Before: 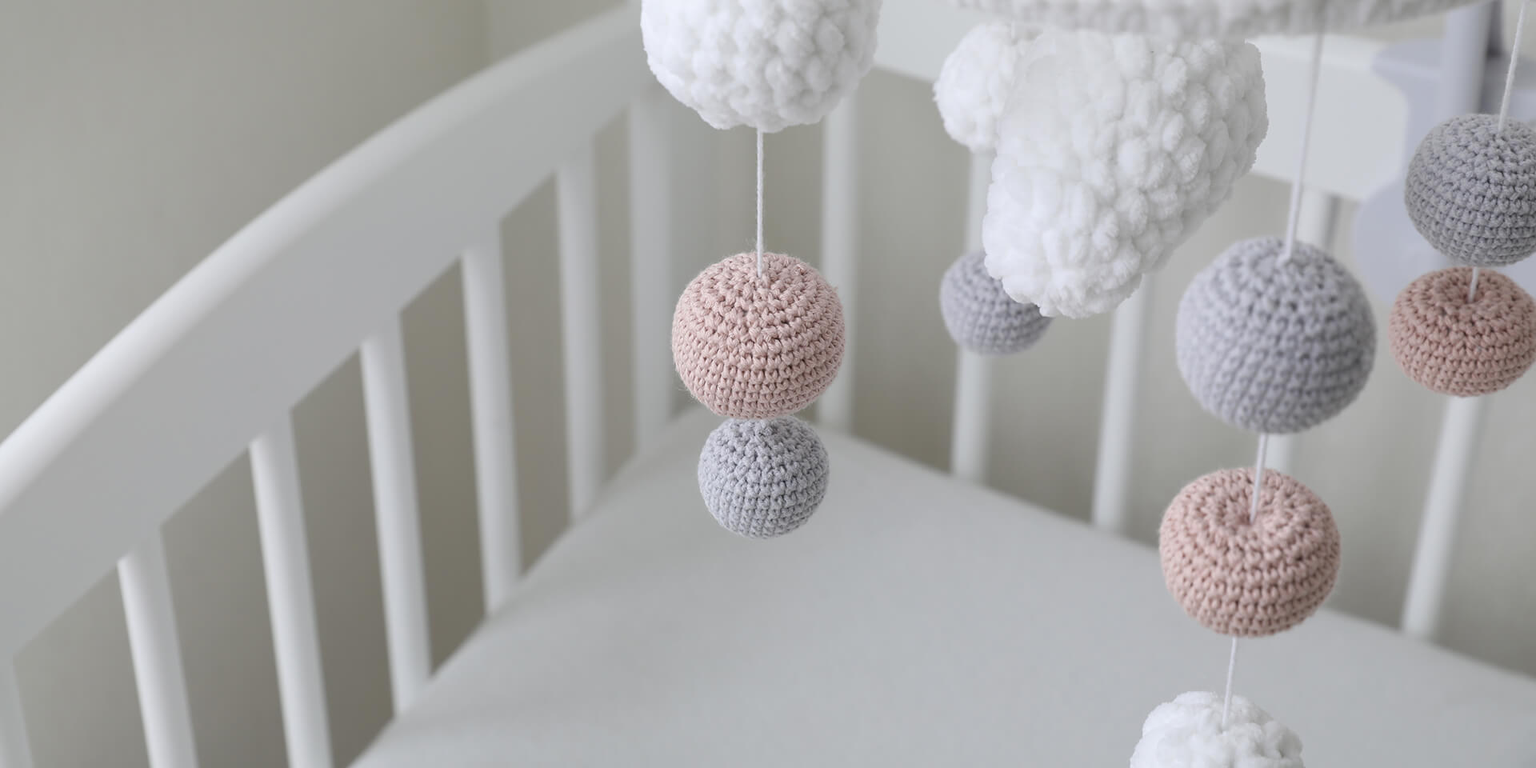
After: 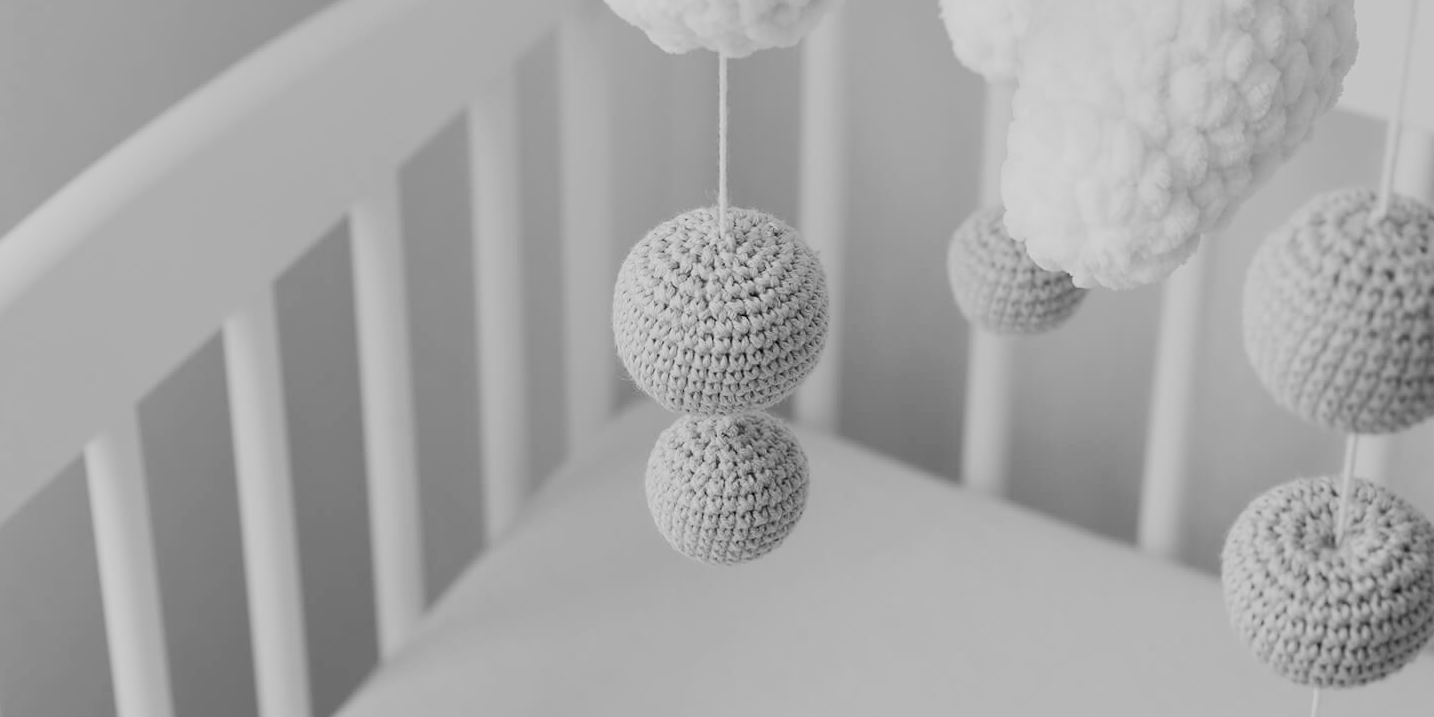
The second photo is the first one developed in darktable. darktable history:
sigmoid: skew -0.2, preserve hue 0%, red attenuation 0.1, red rotation 0.035, green attenuation 0.1, green rotation -0.017, blue attenuation 0.15, blue rotation -0.052, base primaries Rec2020
monochrome: on, module defaults
crop and rotate: left 11.831%, top 11.346%, right 13.429%, bottom 13.899%
